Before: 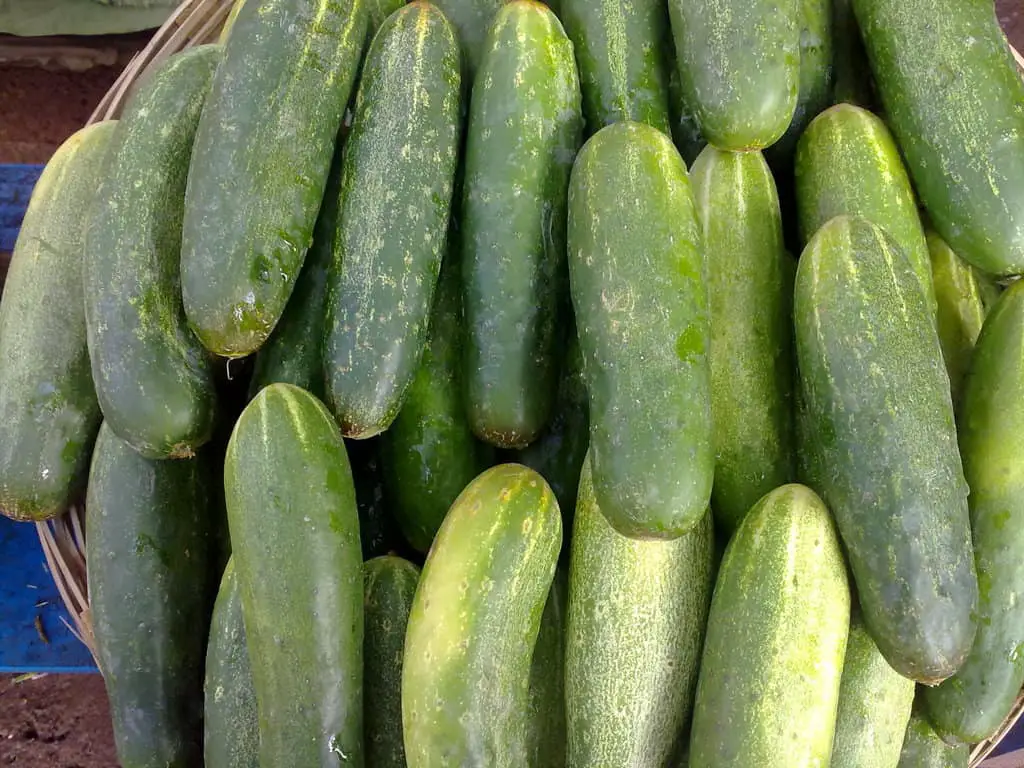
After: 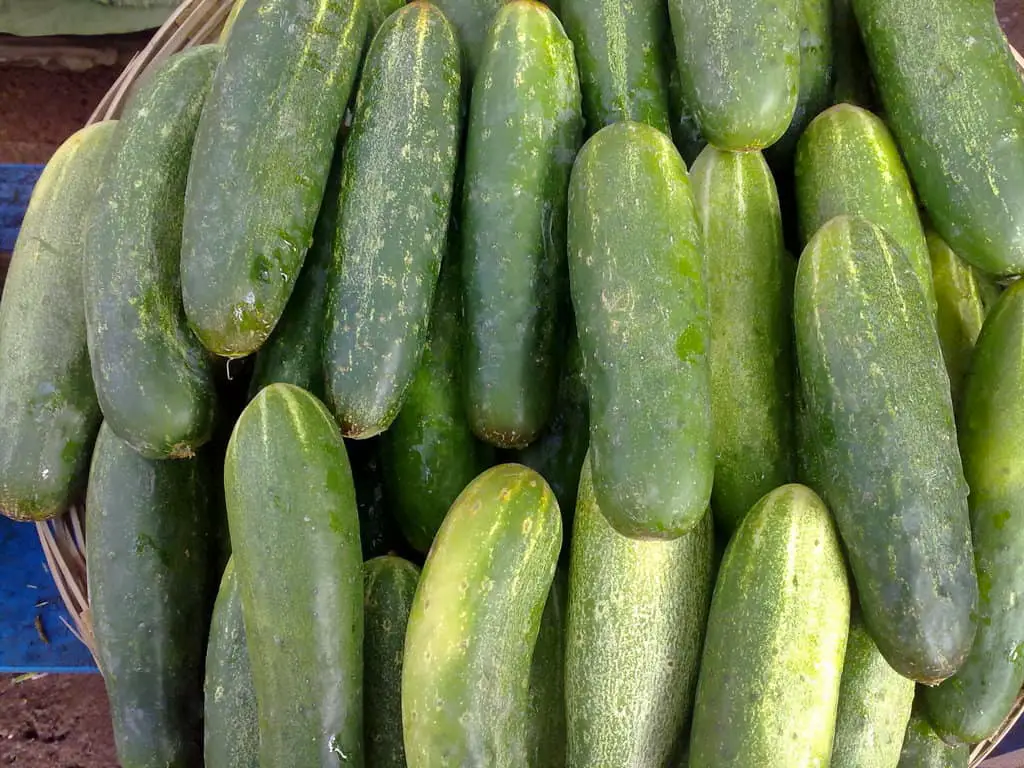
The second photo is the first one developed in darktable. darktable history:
shadows and highlights: radius 106.05, shadows 40.92, highlights -72.82, low approximation 0.01, soften with gaussian
